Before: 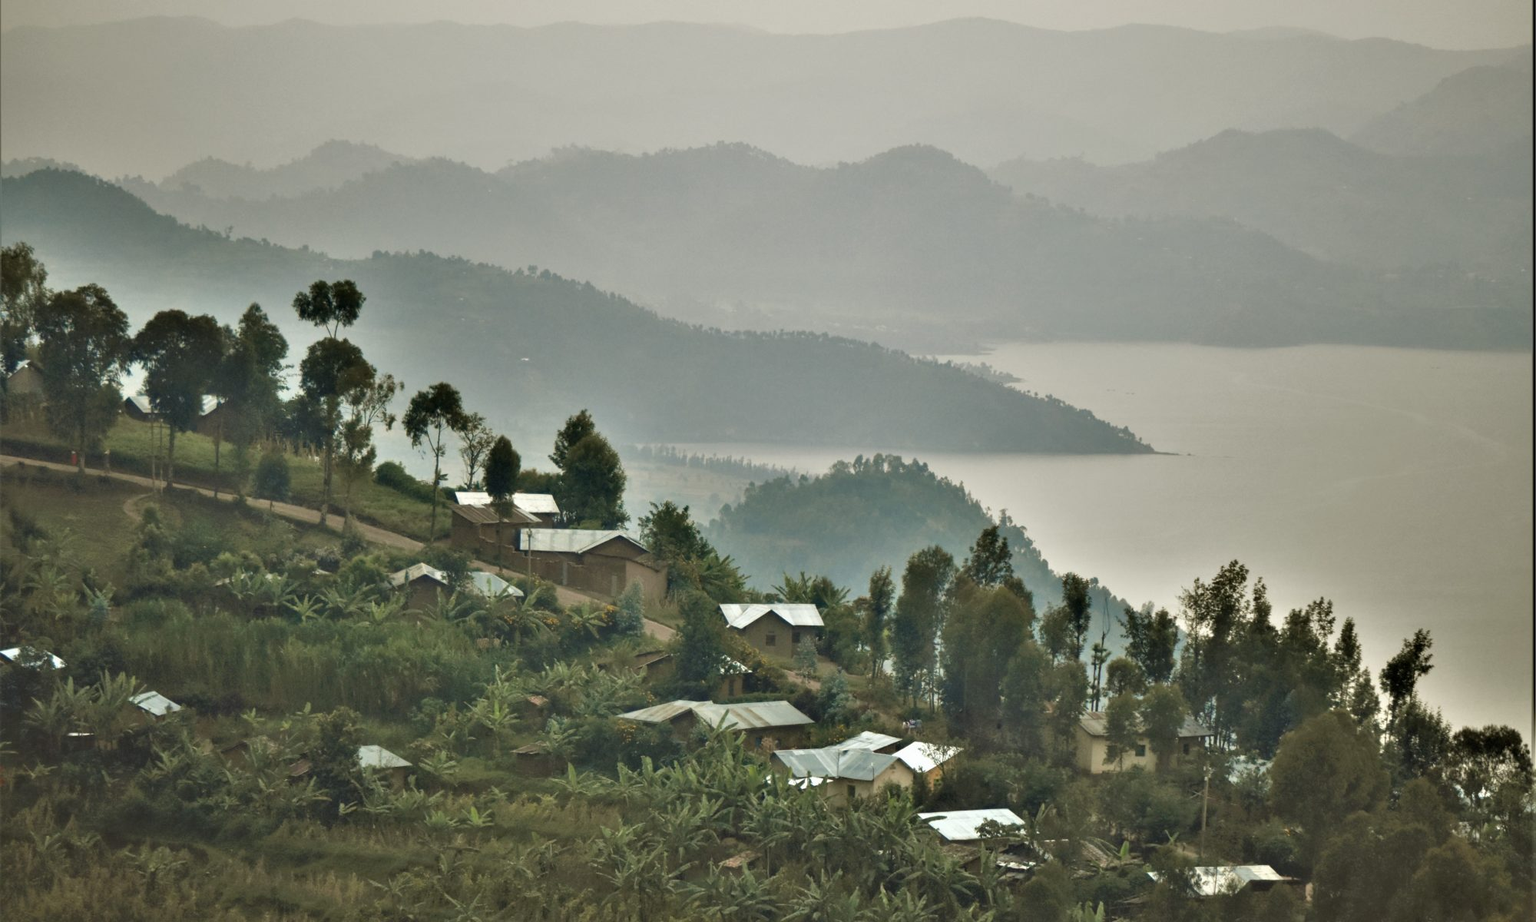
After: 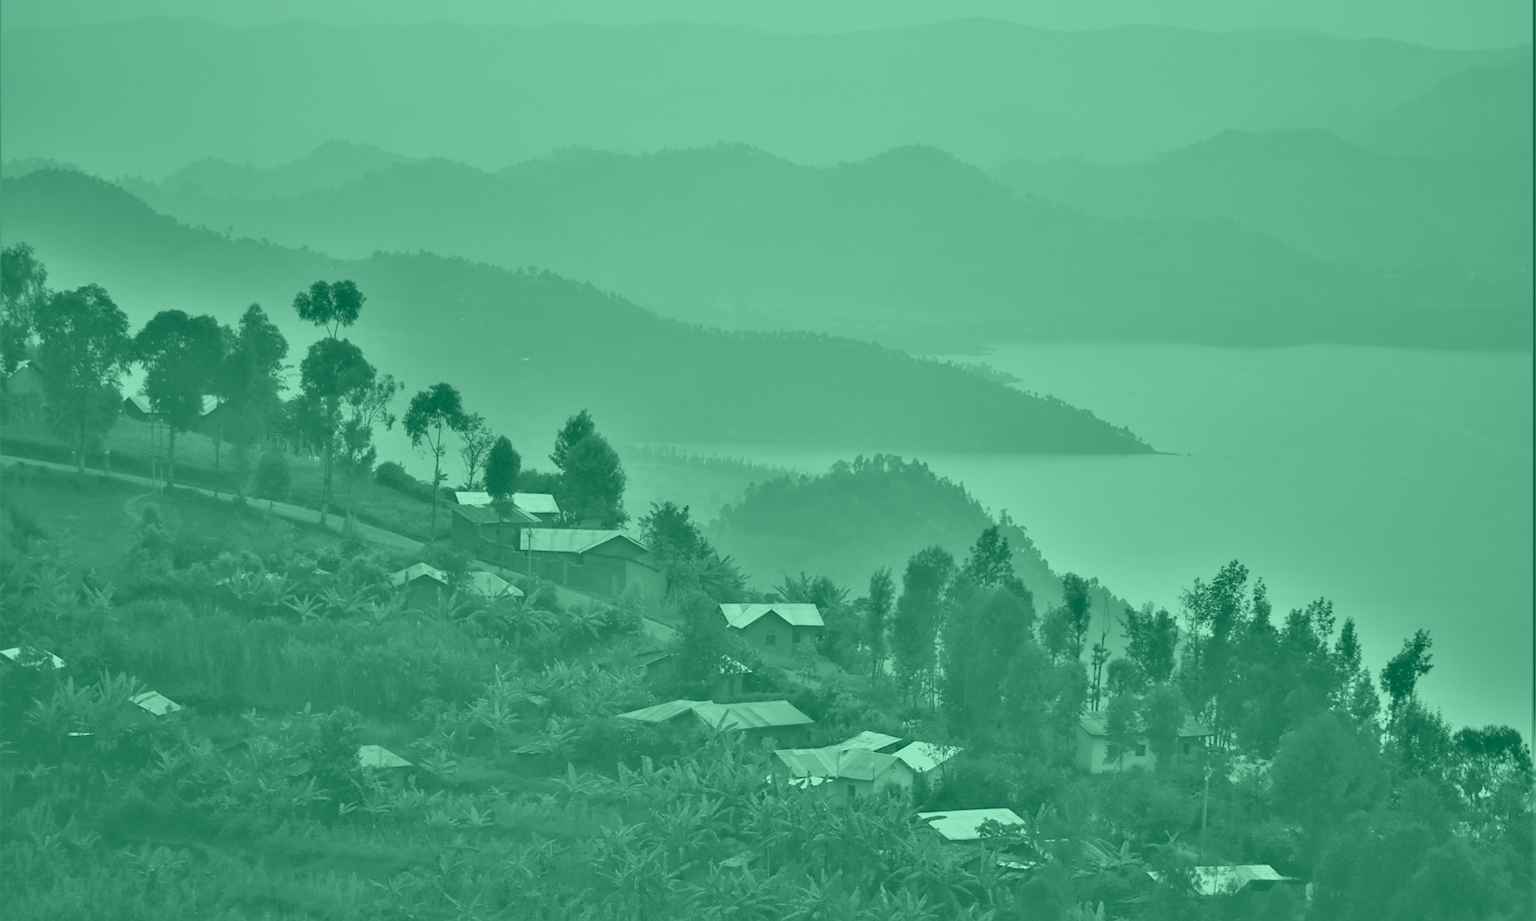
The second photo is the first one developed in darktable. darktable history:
tone equalizer: on, module defaults
sharpen: radius 1.458, amount 0.398, threshold 1.271
colorize: hue 147.6°, saturation 65%, lightness 21.64%
